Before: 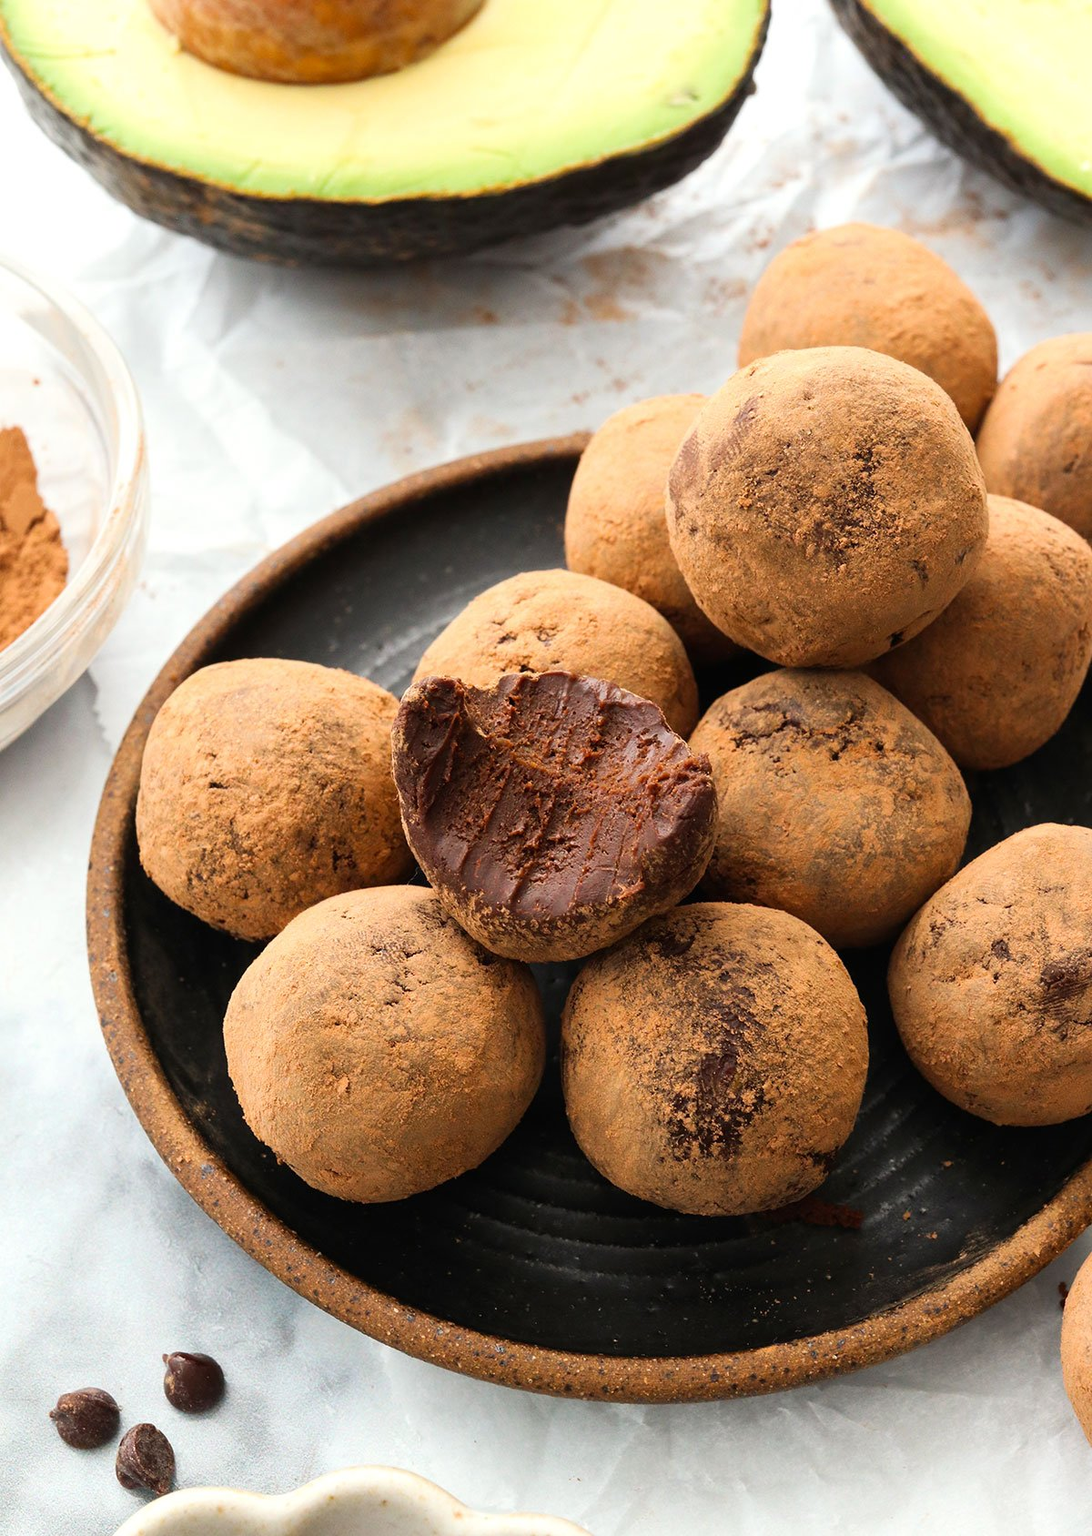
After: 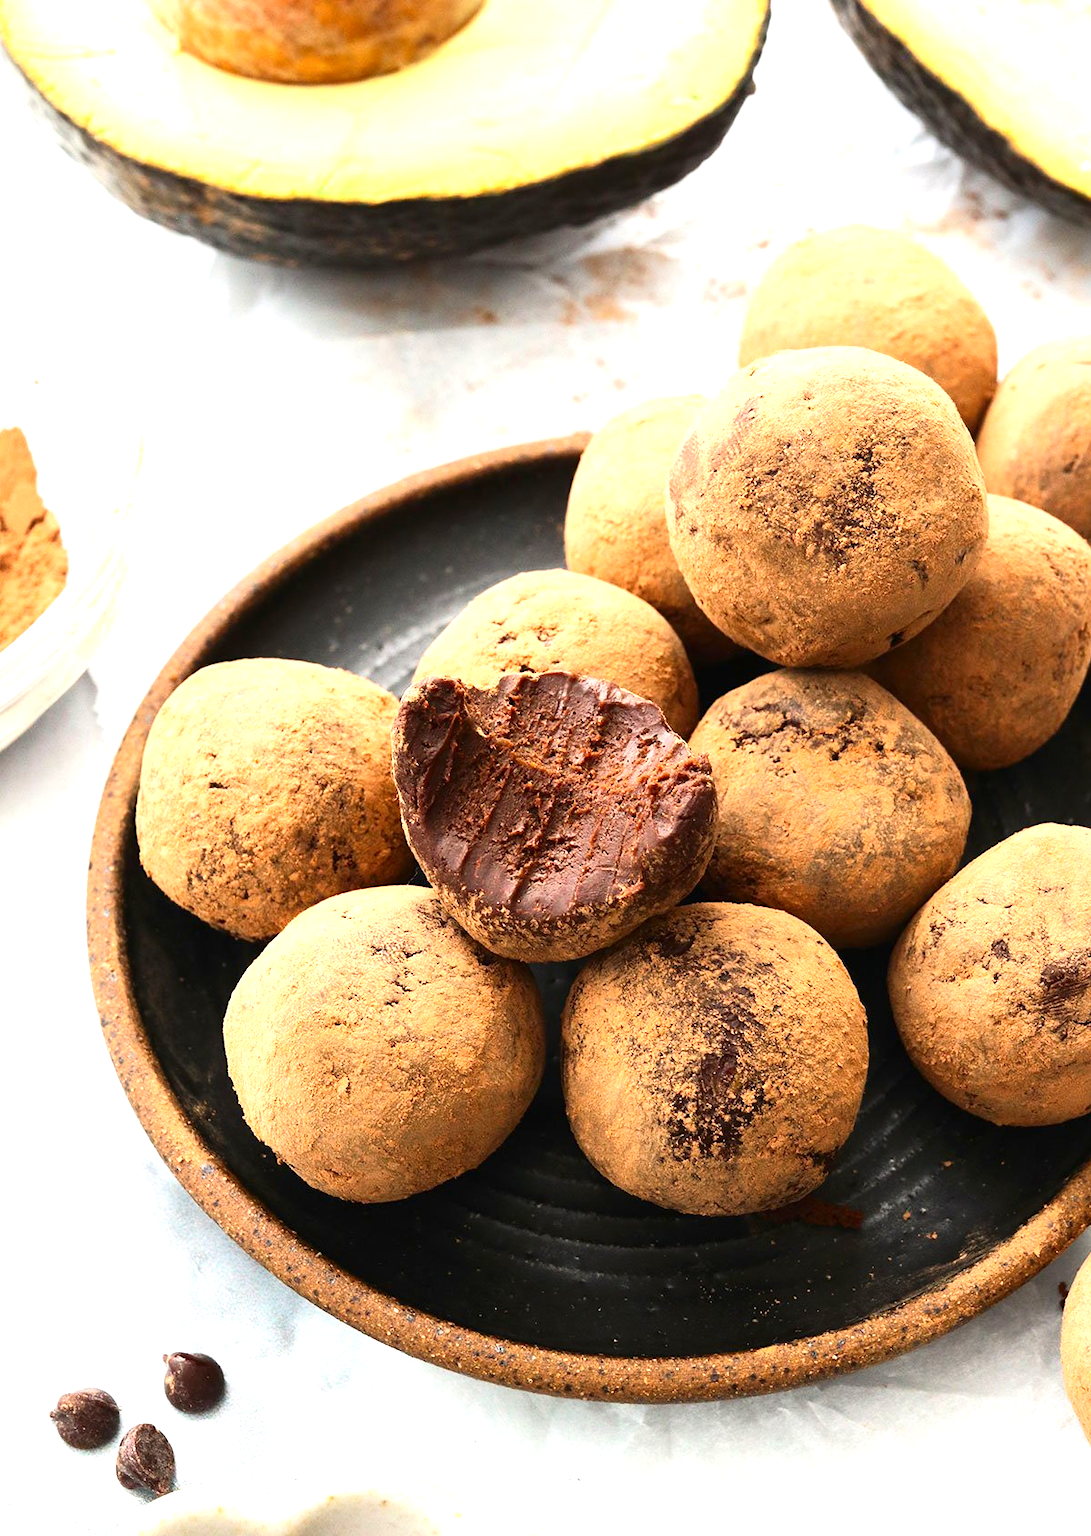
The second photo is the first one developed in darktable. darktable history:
exposure: black level correction 0, exposure 1 EV, compensate highlight preservation false
tone curve: curves: ch0 [(0.016, 0.011) (0.204, 0.146) (0.515, 0.476) (0.78, 0.795) (1, 0.981)], color space Lab, independent channels, preserve colors none
